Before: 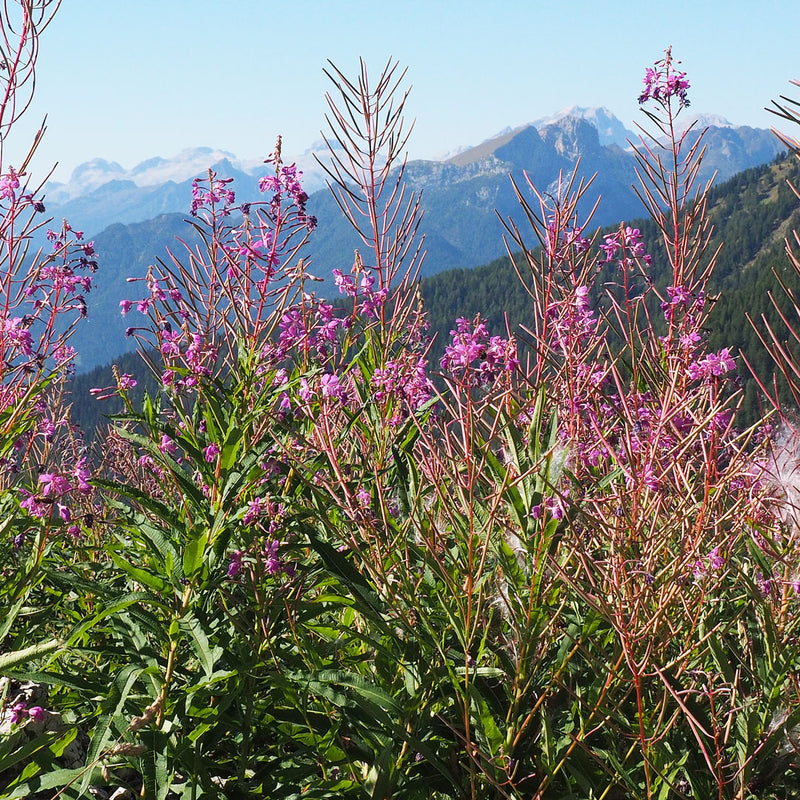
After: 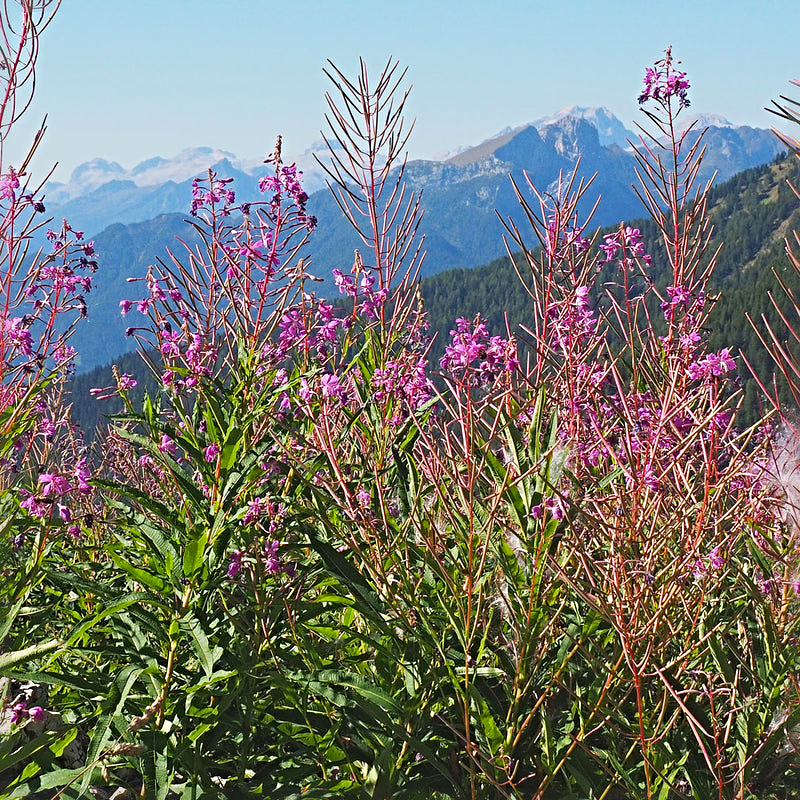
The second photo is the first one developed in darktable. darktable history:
sharpen: radius 4.883
exposure: compensate highlight preservation false
lowpass: radius 0.1, contrast 0.85, saturation 1.1, unbound 0
